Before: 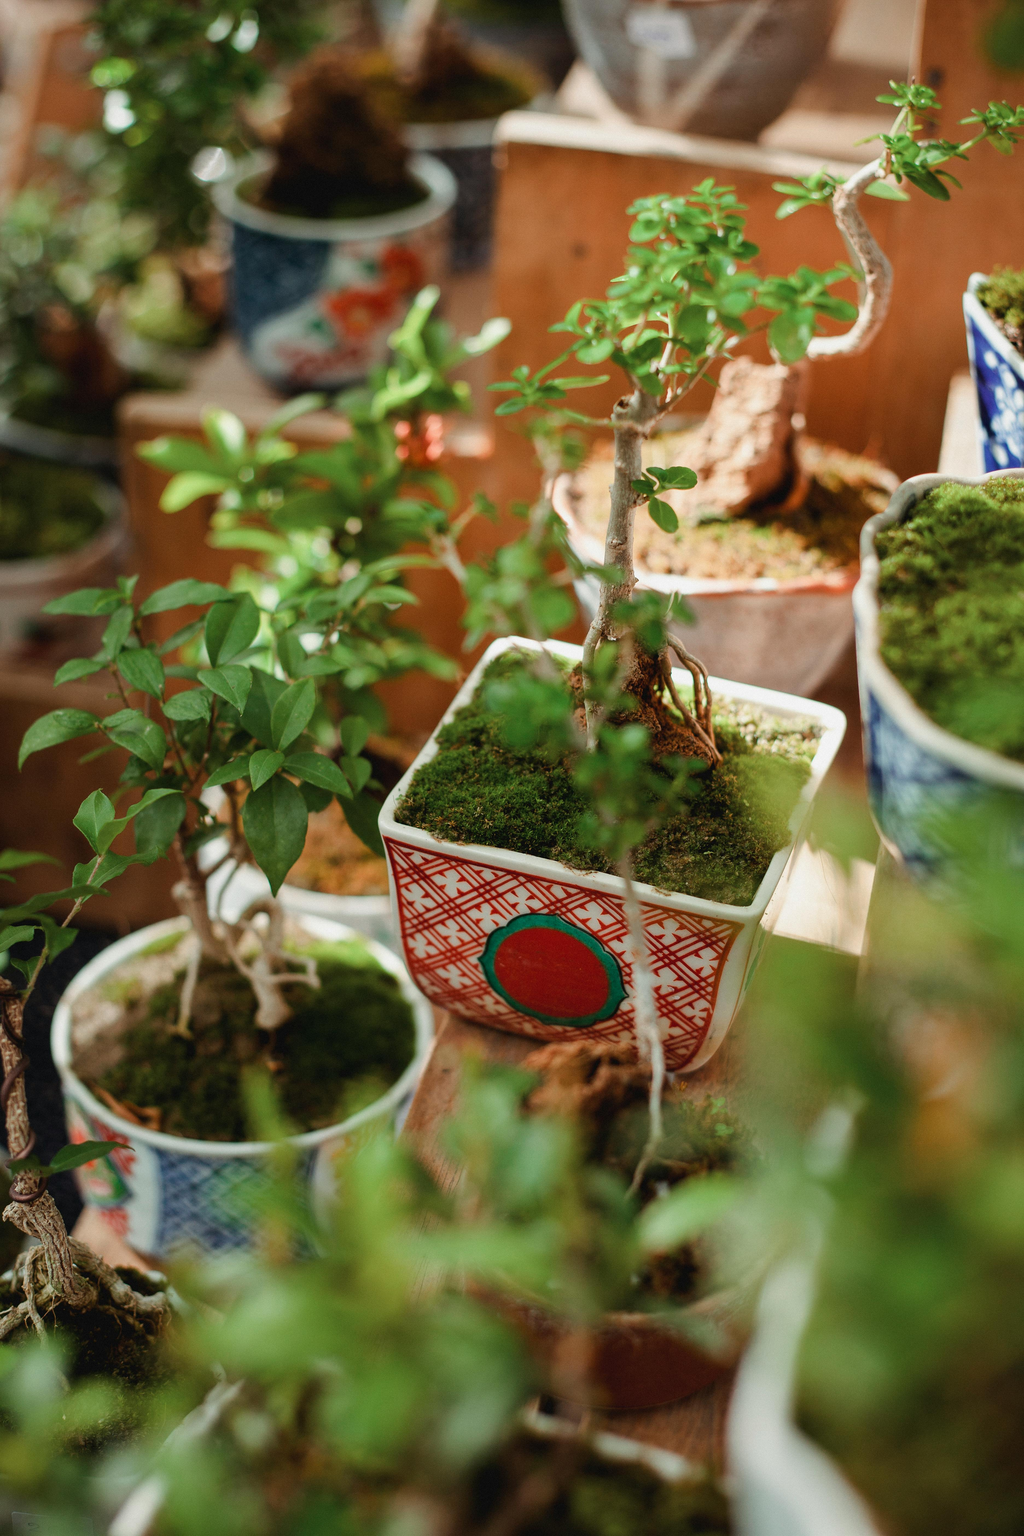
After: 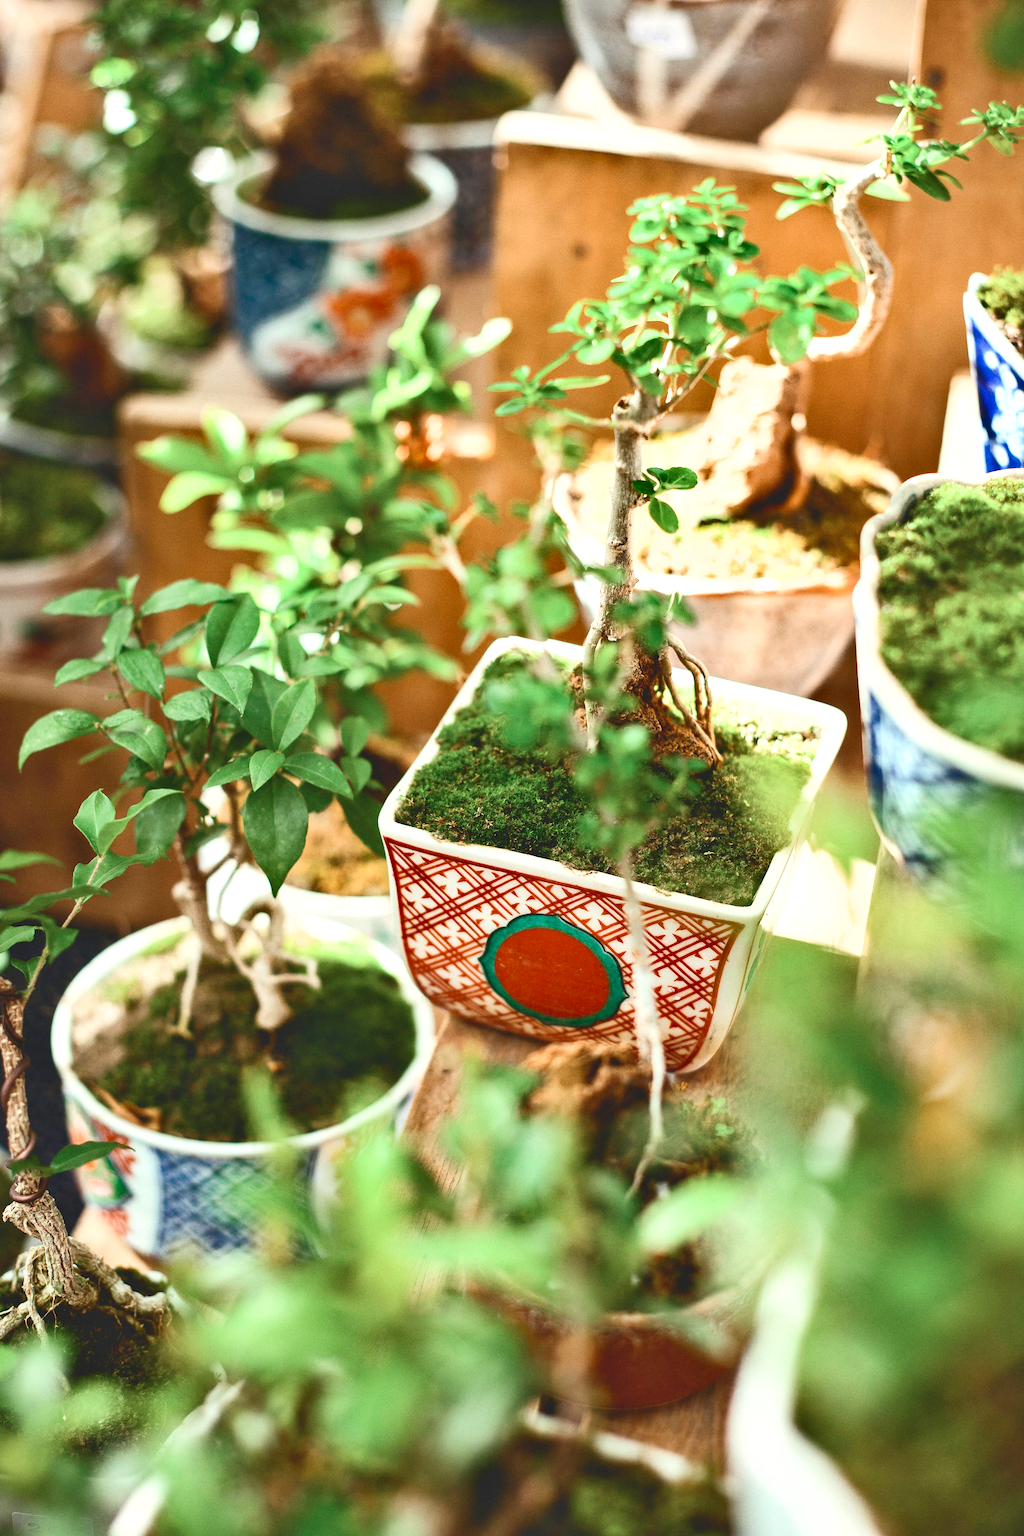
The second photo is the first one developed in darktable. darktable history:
color zones: curves: ch1 [(0.113, 0.438) (0.75, 0.5)]; ch2 [(0.12, 0.526) (0.75, 0.5)], mix 33.19%
tone equalizer: on, module defaults
exposure: black level correction -0.005, exposure 0.612 EV, compensate highlight preservation false
shadows and highlights: low approximation 0.01, soften with gaussian
levels: levels [0, 0.397, 0.955]
contrast brightness saturation: contrast 0.294
